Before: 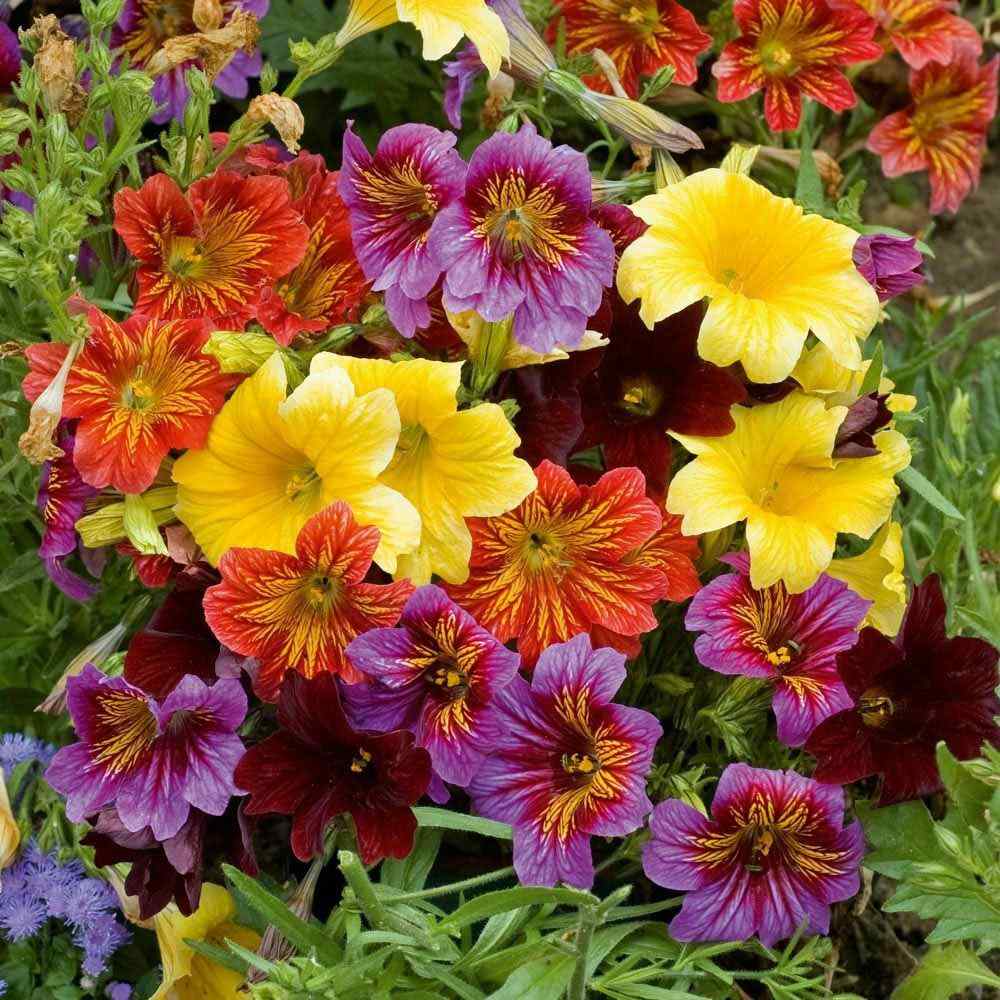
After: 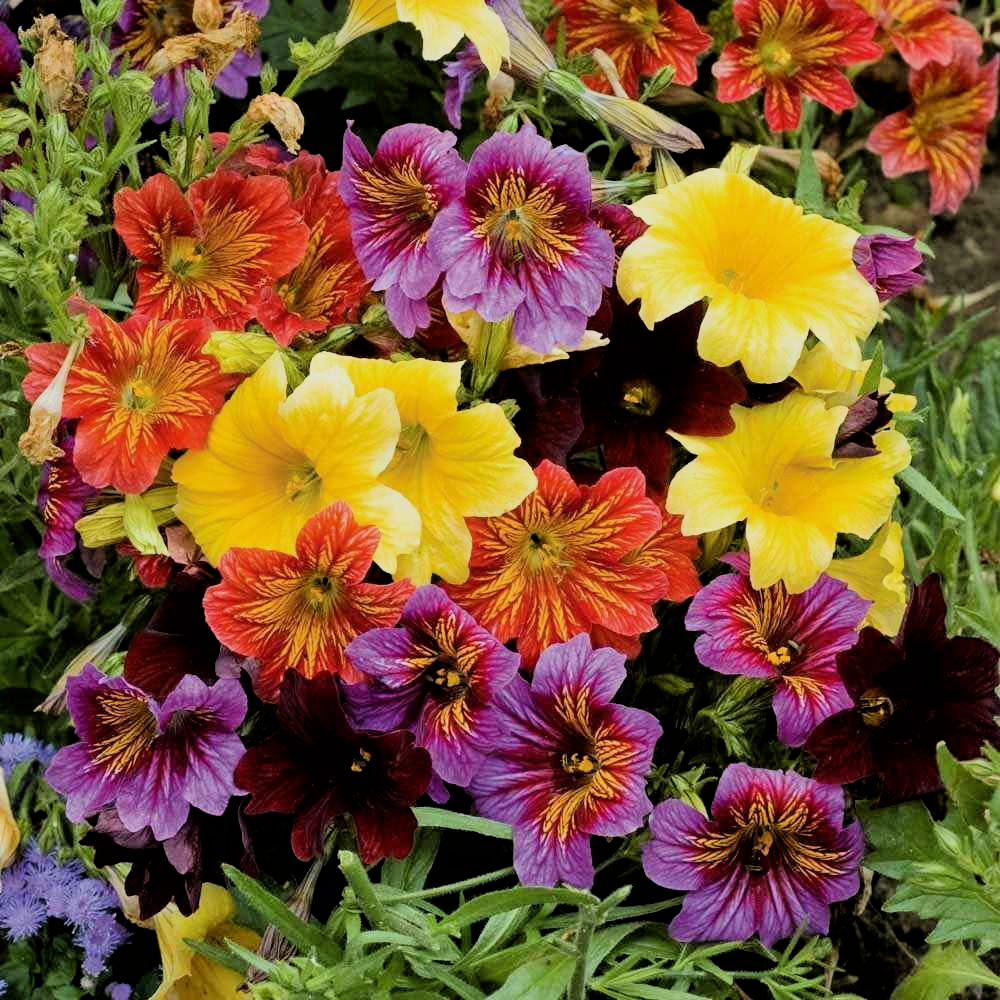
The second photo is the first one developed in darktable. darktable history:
filmic rgb: black relative exposure -5.01 EV, white relative exposure 3.98 EV, threshold 2.97 EV, hardness 2.89, contrast 1.299, color science v6 (2022), enable highlight reconstruction true
